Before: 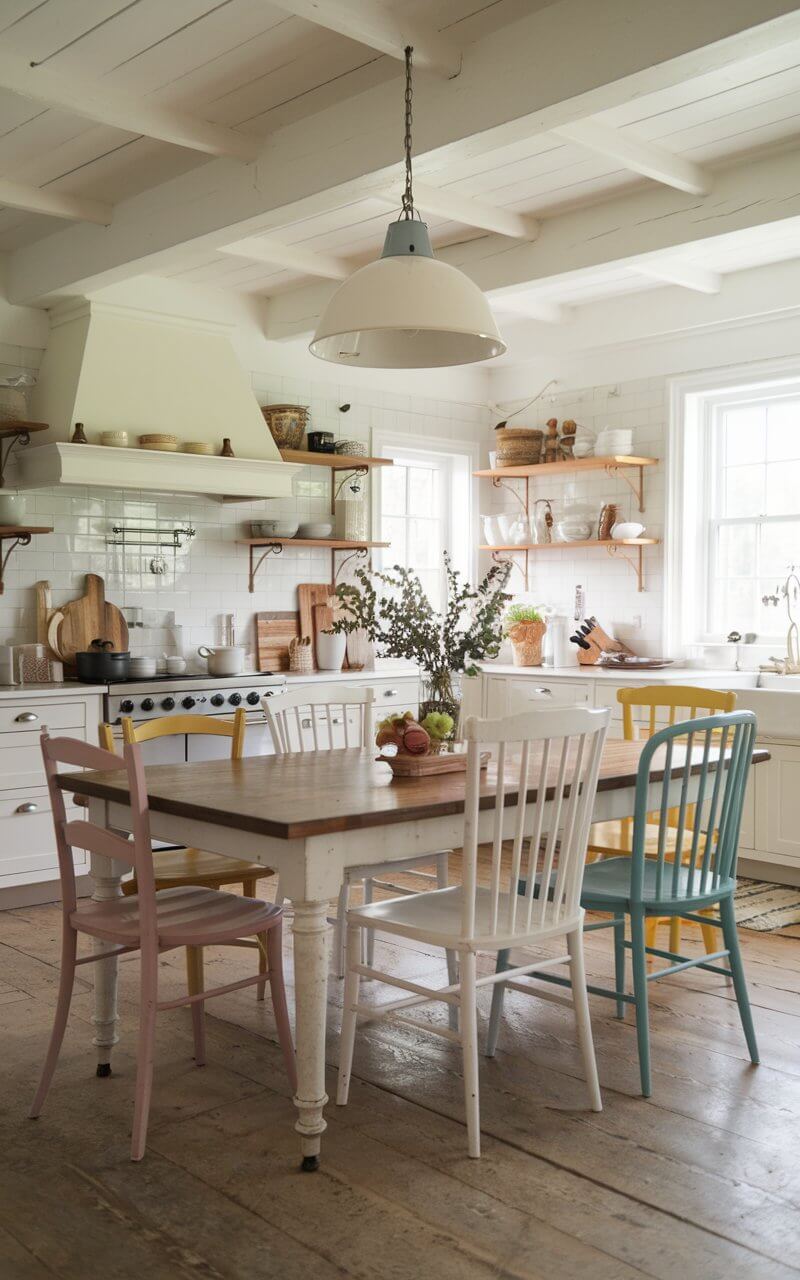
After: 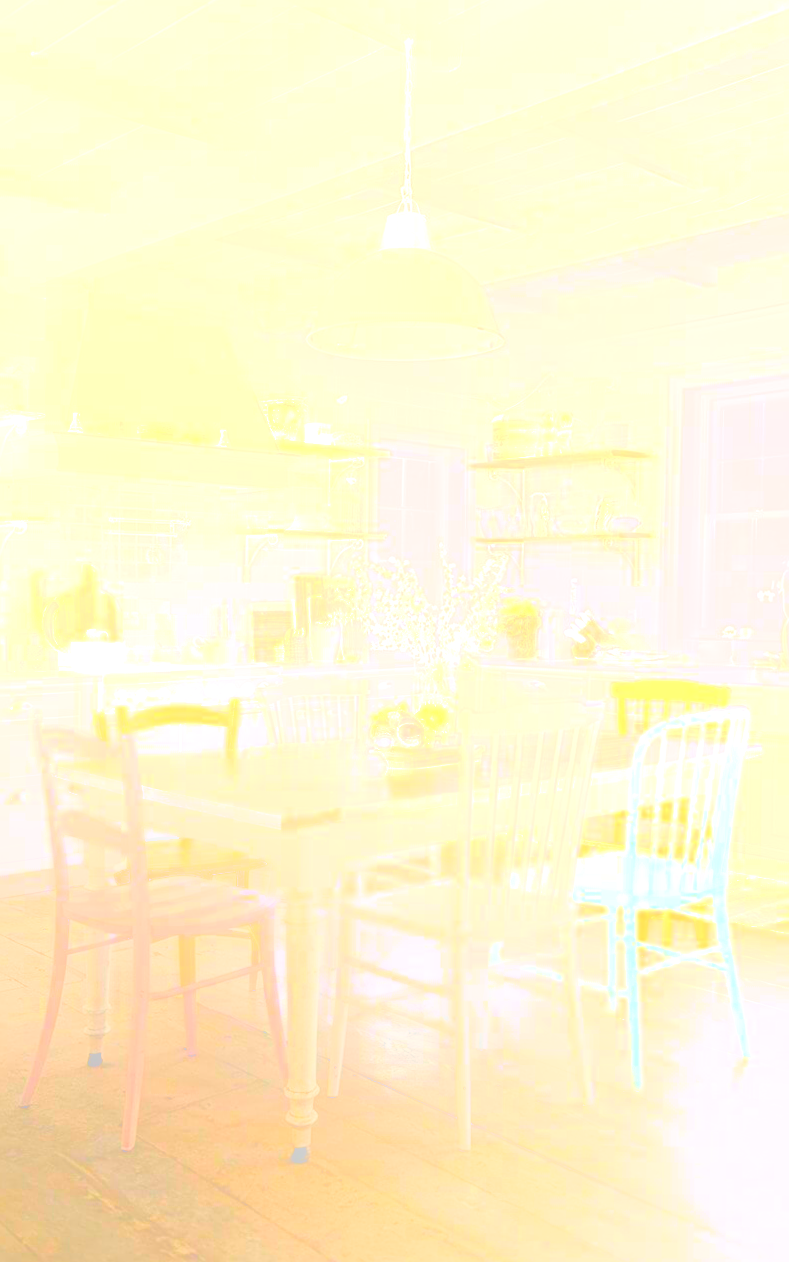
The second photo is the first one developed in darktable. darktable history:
crop and rotate: angle -0.5°
tone curve: curves: ch0 [(0, 0) (0.062, 0.023) (0.168, 0.142) (0.359, 0.419) (0.469, 0.544) (0.634, 0.722) (0.839, 0.909) (0.998, 0.978)]; ch1 [(0, 0) (0.437, 0.408) (0.472, 0.47) (0.502, 0.504) (0.527, 0.546) (0.568, 0.619) (0.608, 0.665) (0.669, 0.748) (0.859, 0.899) (1, 1)]; ch2 [(0, 0) (0.33, 0.301) (0.421, 0.443) (0.473, 0.498) (0.509, 0.5) (0.535, 0.564) (0.575, 0.625) (0.608, 0.667) (1, 1)], color space Lab, independent channels, preserve colors none
sharpen: on, module defaults
color balance rgb: shadows lift › chroma 1%, shadows lift › hue 217.2°, power › hue 310.8°, highlights gain › chroma 2%, highlights gain › hue 44.4°, global offset › luminance 0.25%, global offset › hue 171.6°, perceptual saturation grading › global saturation 14.09%, perceptual saturation grading › highlights -30%, perceptual saturation grading › shadows 50.67%, global vibrance 25%, contrast 20%
bloom: size 70%, threshold 25%, strength 70%
local contrast: on, module defaults
